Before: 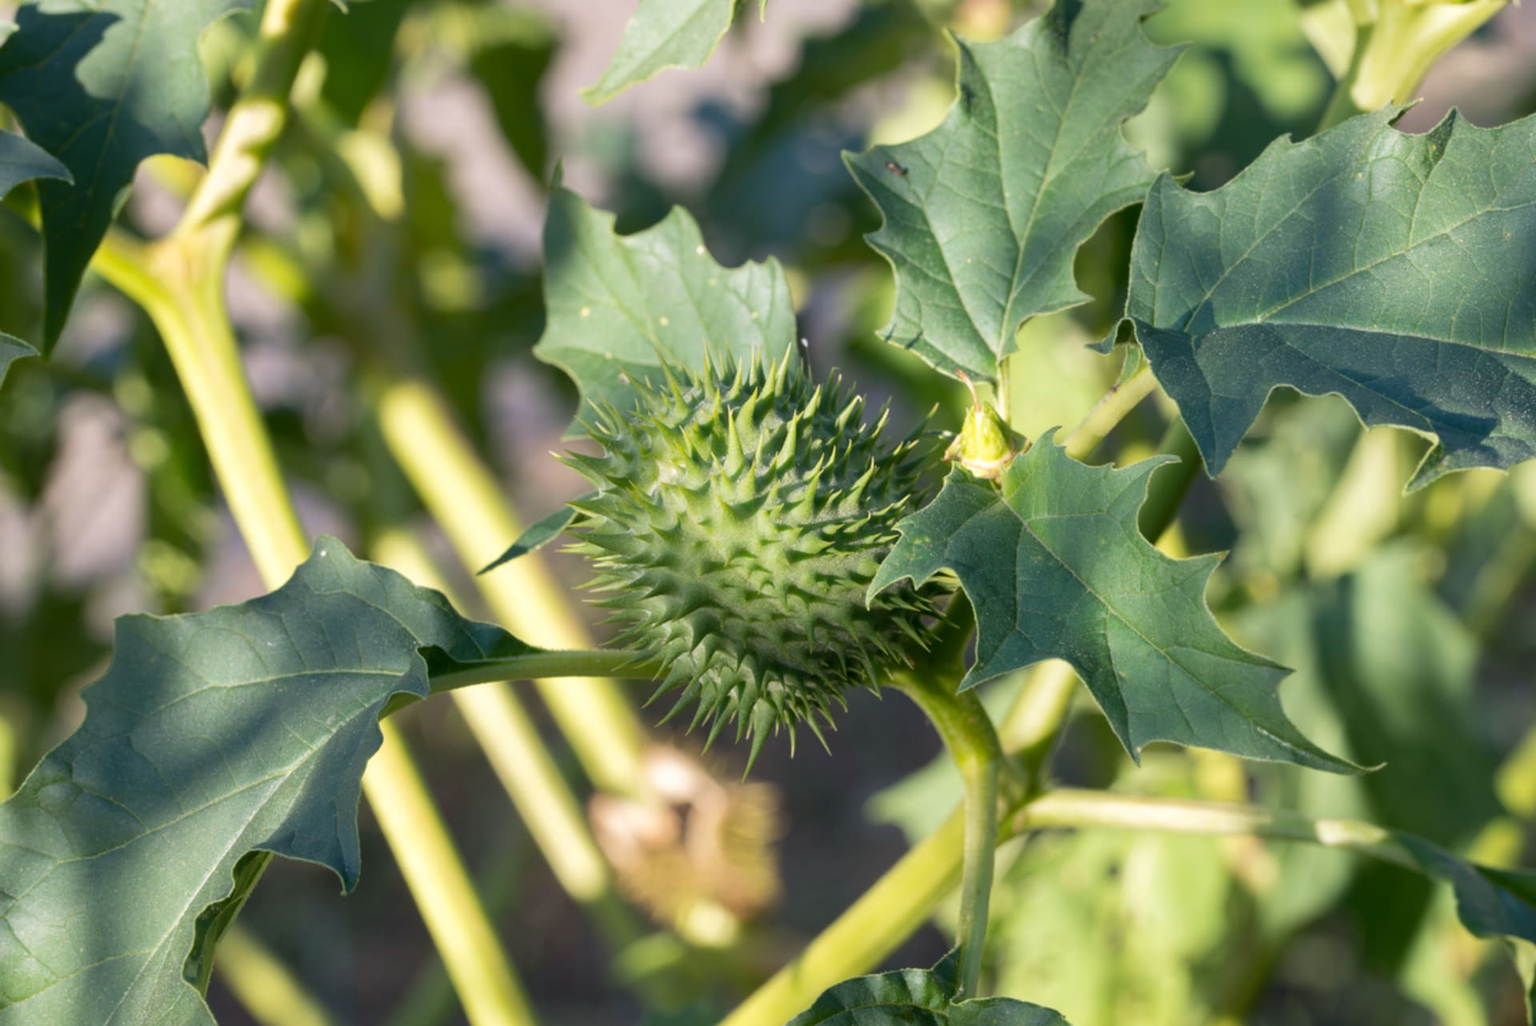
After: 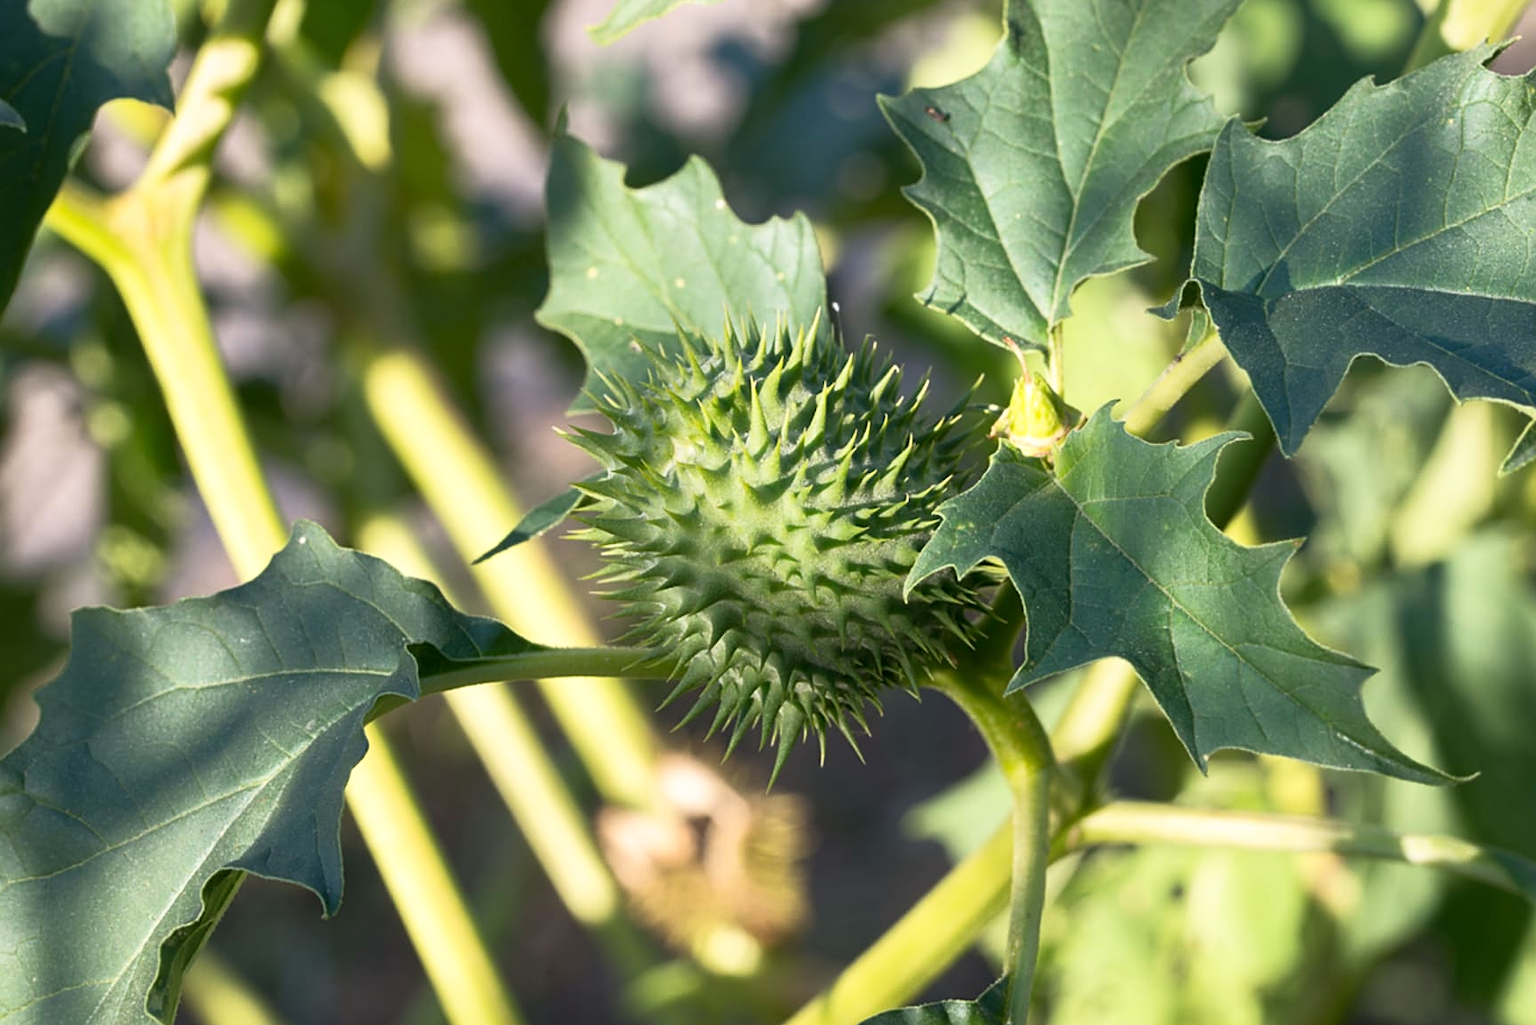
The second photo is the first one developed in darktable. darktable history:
base curve: curves: ch0 [(0, 0) (0.257, 0.25) (0.482, 0.586) (0.757, 0.871) (1, 1)]
sharpen: on, module defaults
crop: left 3.305%, top 6.436%, right 6.389%, bottom 3.258%
